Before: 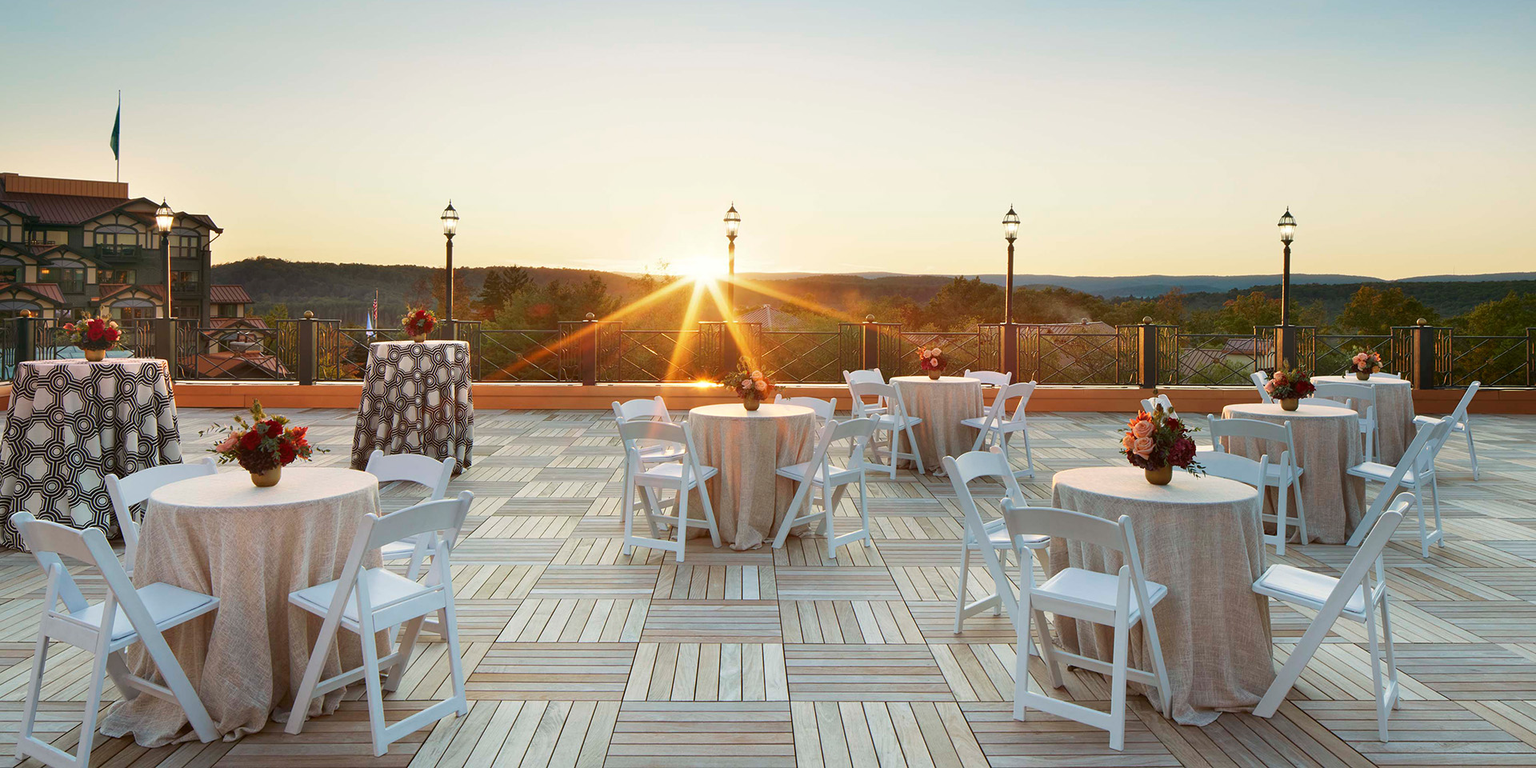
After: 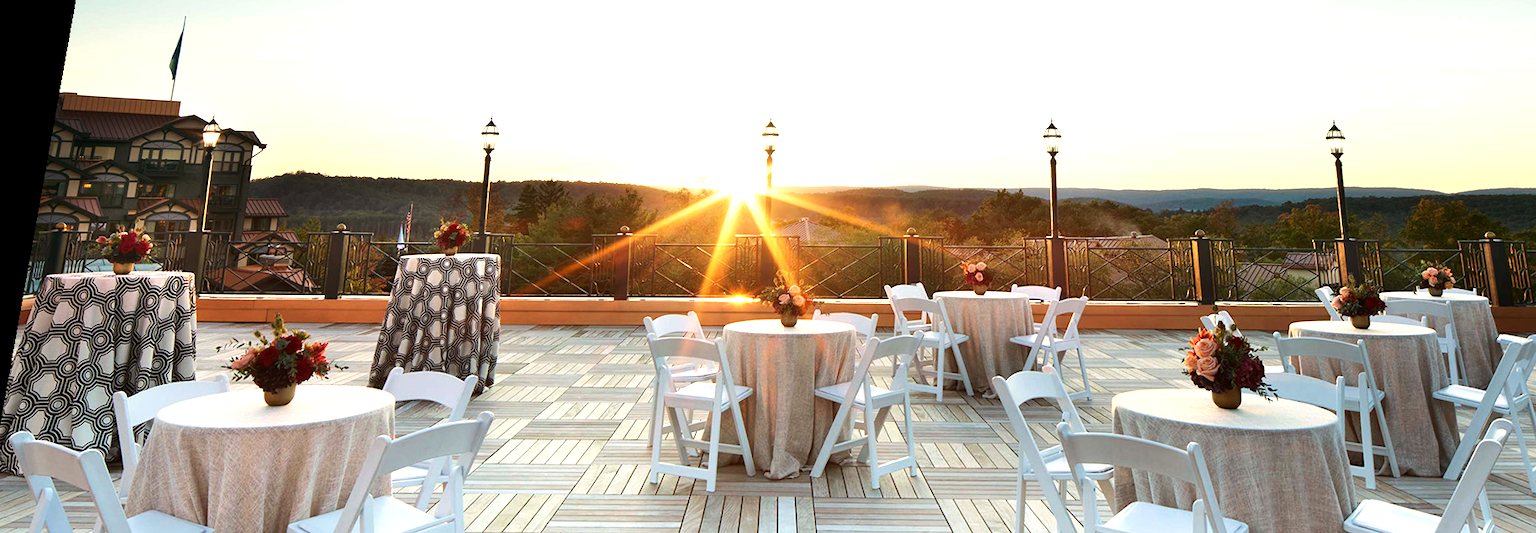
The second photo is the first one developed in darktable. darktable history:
rotate and perspective: rotation 0.128°, lens shift (vertical) -0.181, lens shift (horizontal) -0.044, shear 0.001, automatic cropping off
tone equalizer: -8 EV -0.75 EV, -7 EV -0.7 EV, -6 EV -0.6 EV, -5 EV -0.4 EV, -3 EV 0.4 EV, -2 EV 0.6 EV, -1 EV 0.7 EV, +0 EV 0.75 EV, edges refinement/feathering 500, mask exposure compensation -1.57 EV, preserve details no
crop: left 3.015%, top 8.969%, right 9.647%, bottom 26.457%
